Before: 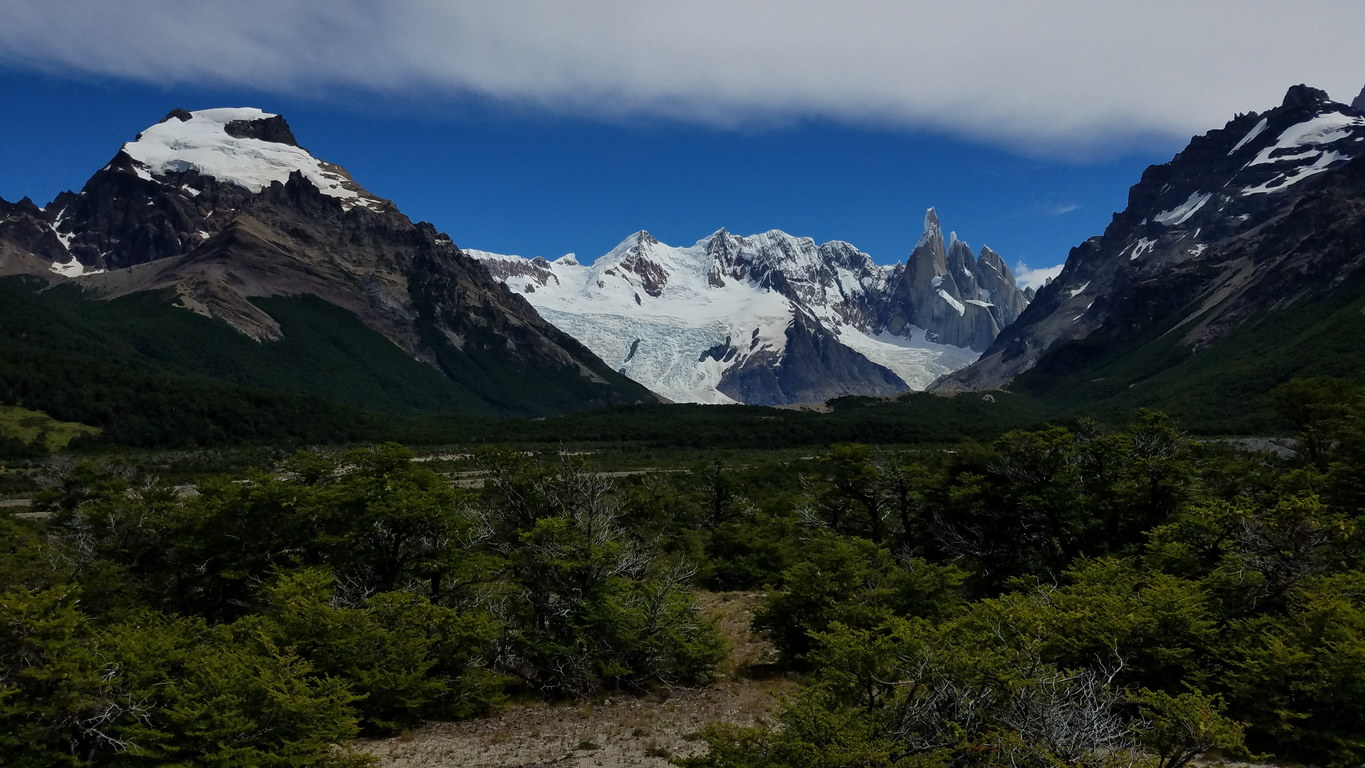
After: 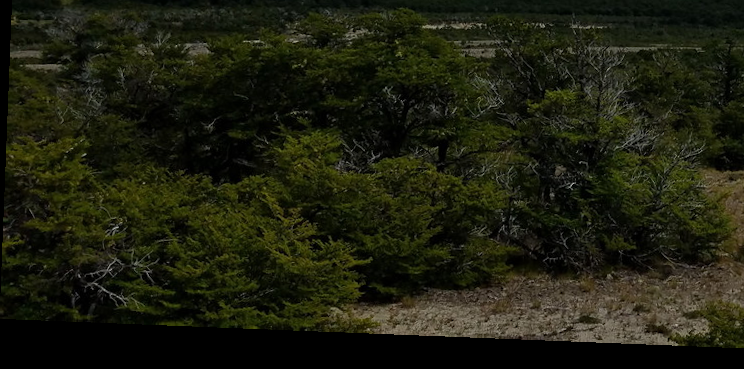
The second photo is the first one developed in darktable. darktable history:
rotate and perspective: rotation 2.27°, automatic cropping off
crop and rotate: top 54.778%, right 46.61%, bottom 0.159%
sharpen: radius 5.325, amount 0.312, threshold 26.433
